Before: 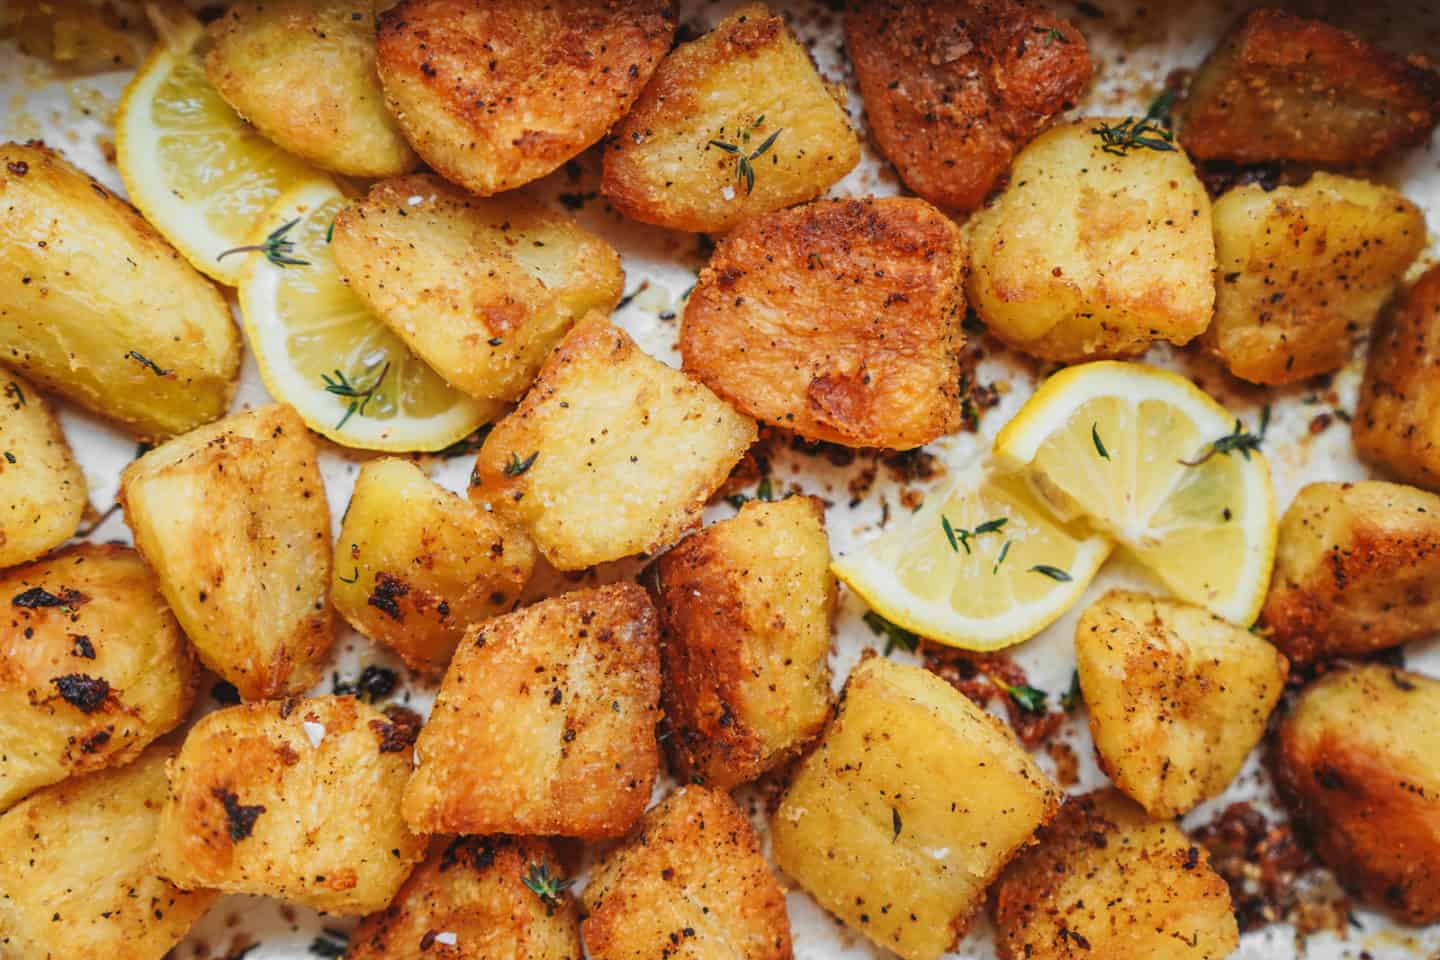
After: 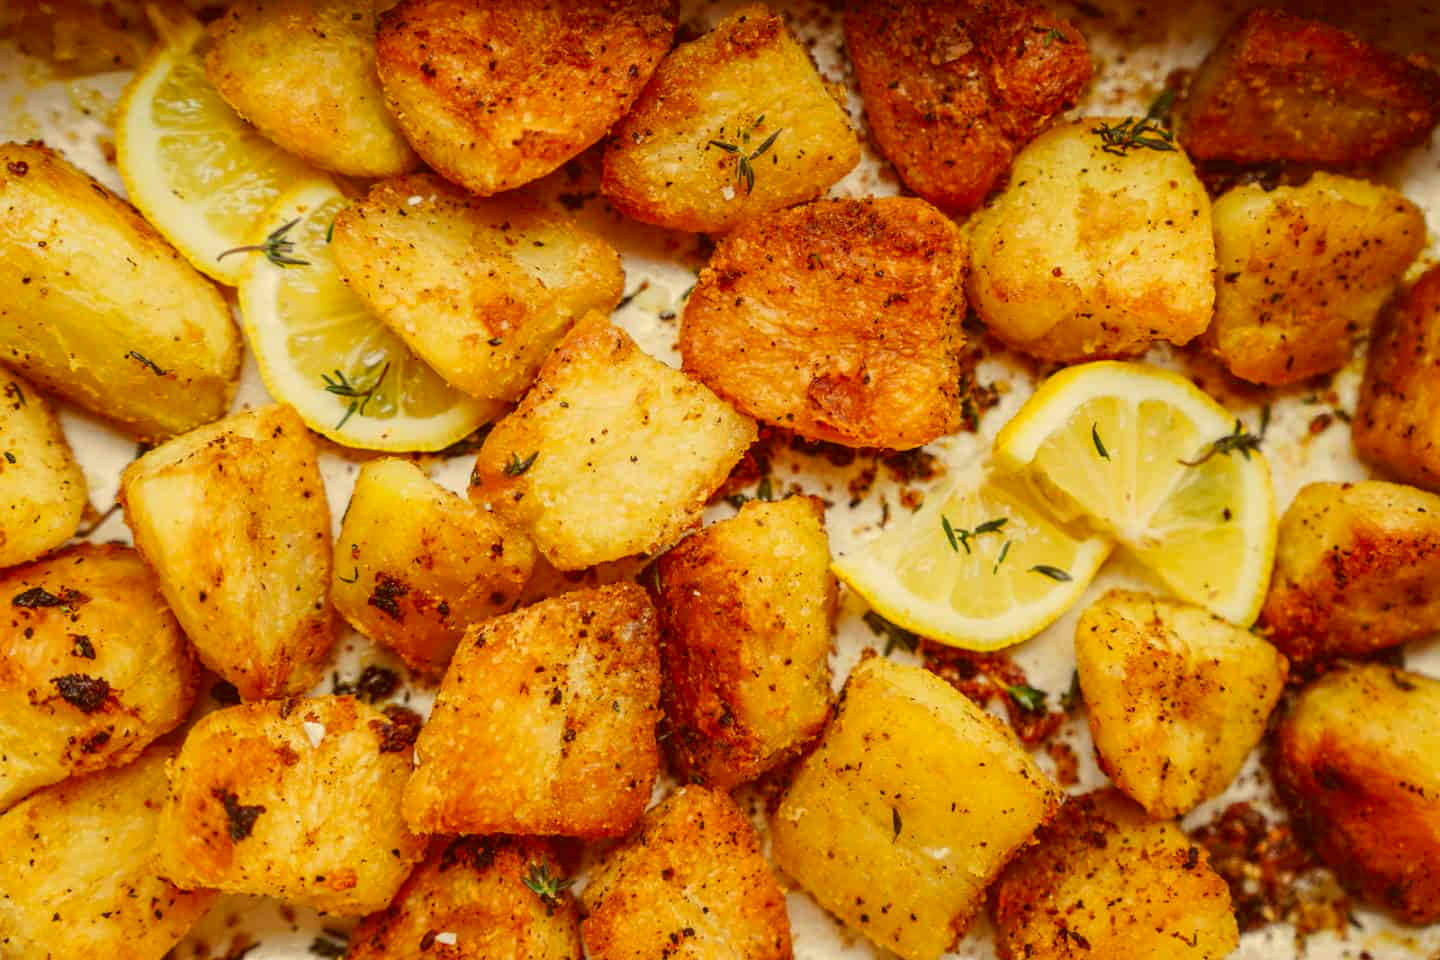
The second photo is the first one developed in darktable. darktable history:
color correction: highlights a* 0.996, highlights b* 24.51, shadows a* 16.27, shadows b* 24.23
